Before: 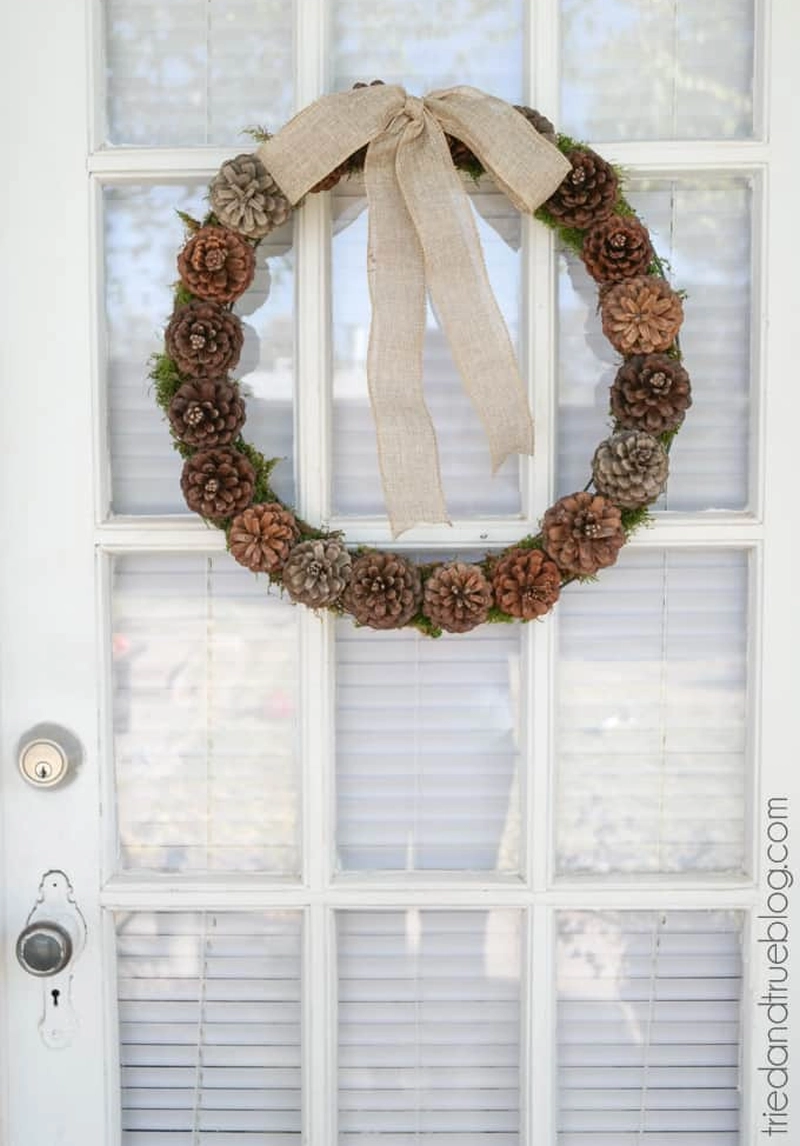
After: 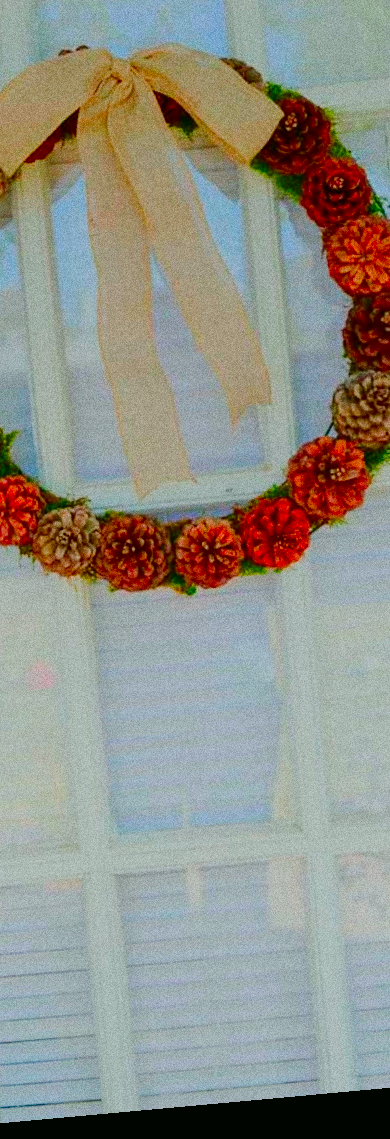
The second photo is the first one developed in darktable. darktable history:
contrast brightness saturation: contrast 0.1, brightness 0.03, saturation 0.09
sigmoid: contrast 1.05, skew -0.15
tone curve: curves: ch0 [(0, 0) (0.181, 0.087) (0.498, 0.485) (0.78, 0.742) (0.993, 0.954)]; ch1 [(0, 0) (0.311, 0.149) (0.395, 0.349) (0.488, 0.477) (0.612, 0.641) (1, 1)]; ch2 [(0, 0) (0.5, 0.5) (0.638, 0.667) (1, 1)], color space Lab, independent channels, preserve colors none
graduated density: on, module defaults
crop: left 33.452%, top 6.025%, right 23.155%
color correction: saturation 3
rotate and perspective: rotation -5.2°, automatic cropping off
grain: coarseness 0.09 ISO, strength 40%
